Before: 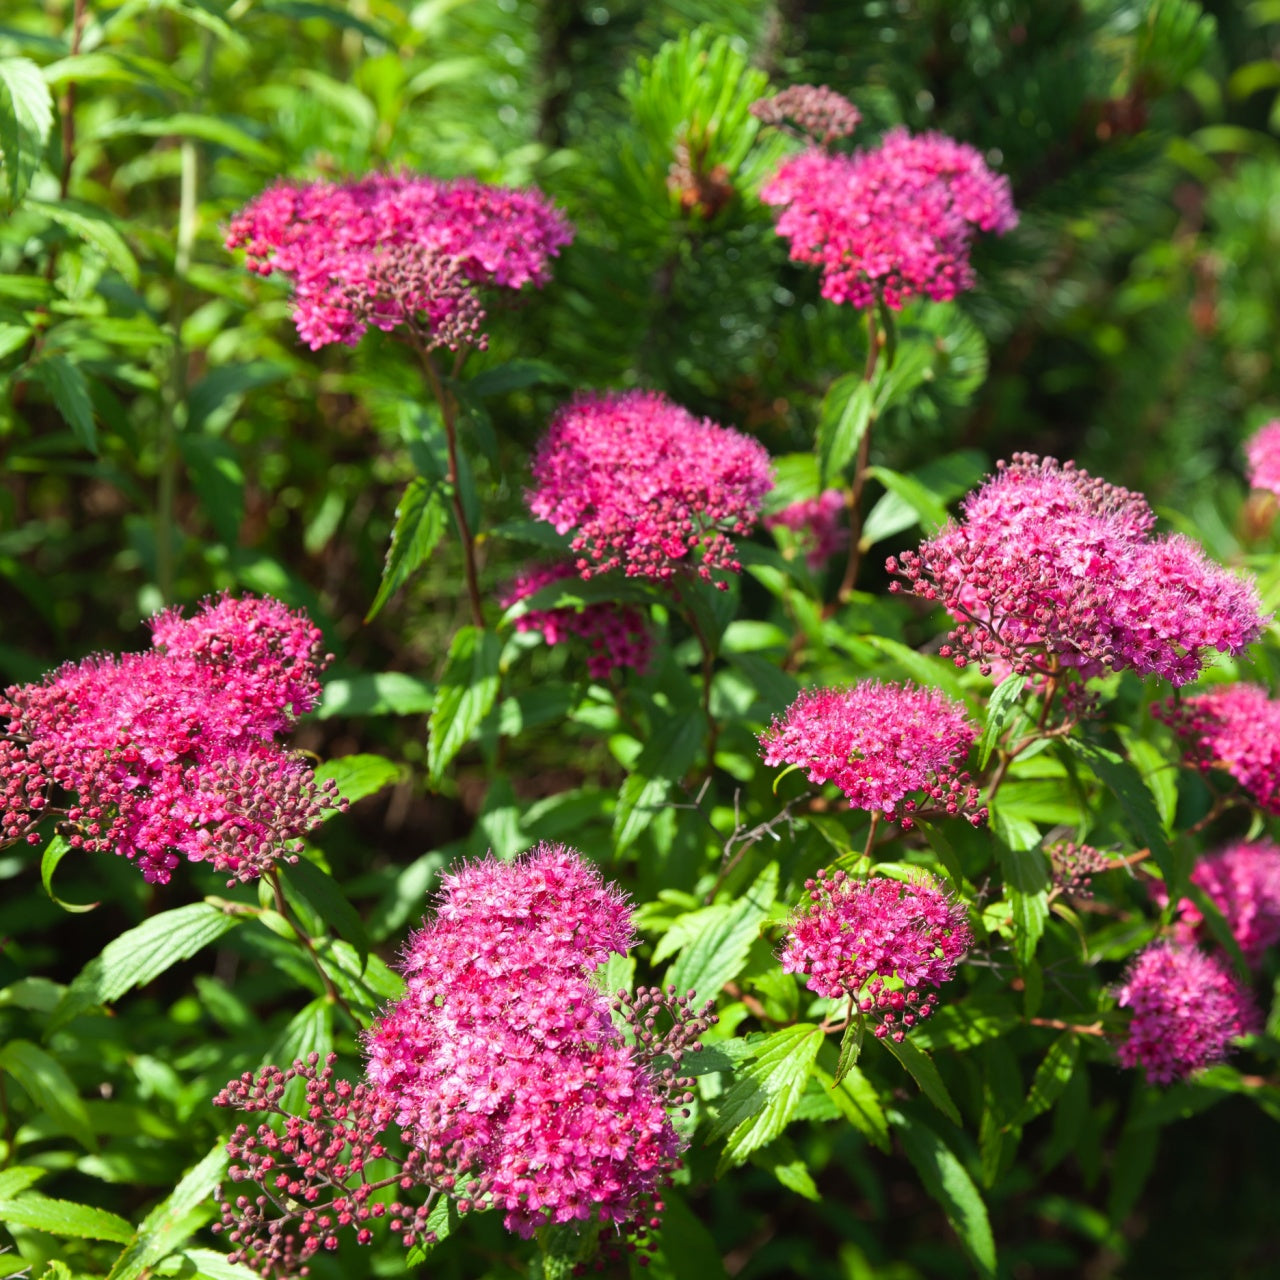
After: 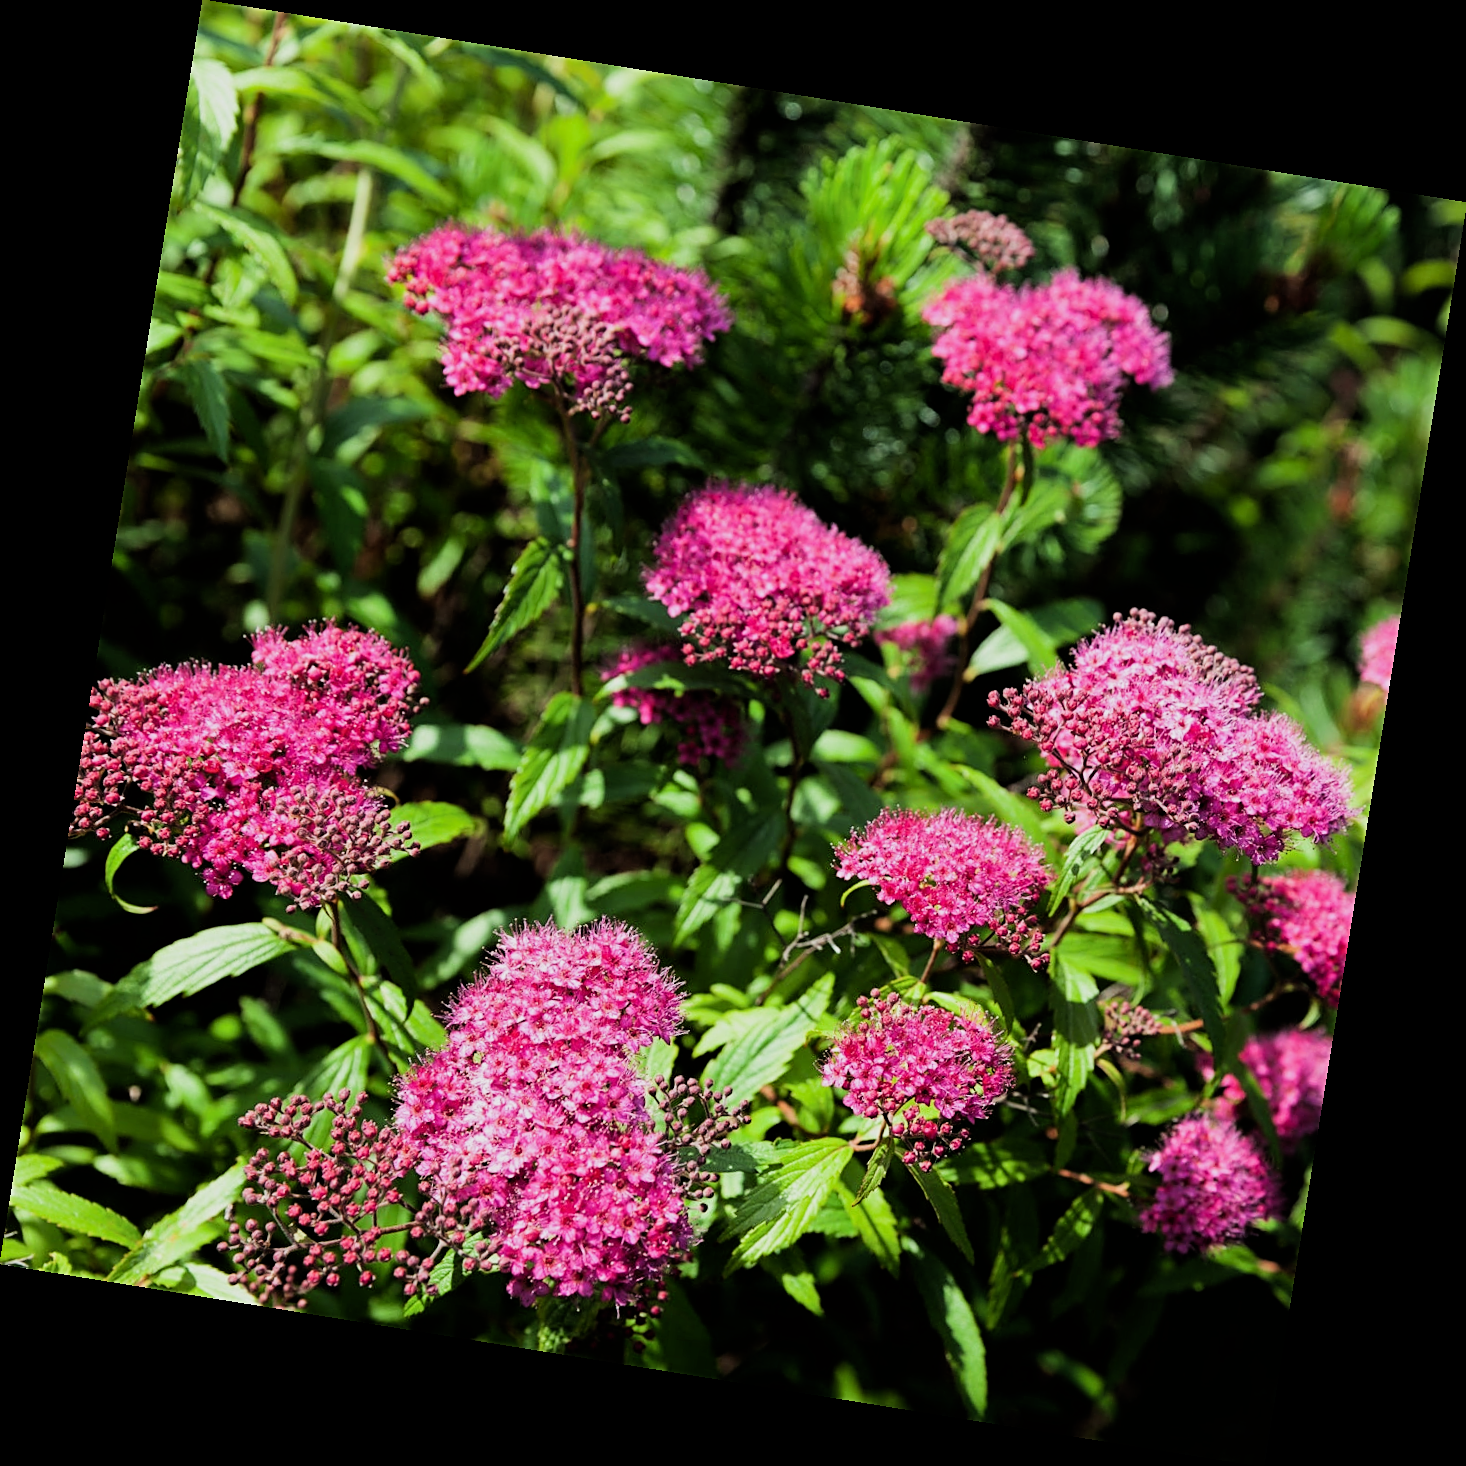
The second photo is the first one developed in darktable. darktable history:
sharpen: amount 0.478
filmic rgb: black relative exposure -5 EV, hardness 2.88, contrast 1.3, highlights saturation mix -30%
rotate and perspective: rotation 9.12°, automatic cropping off
